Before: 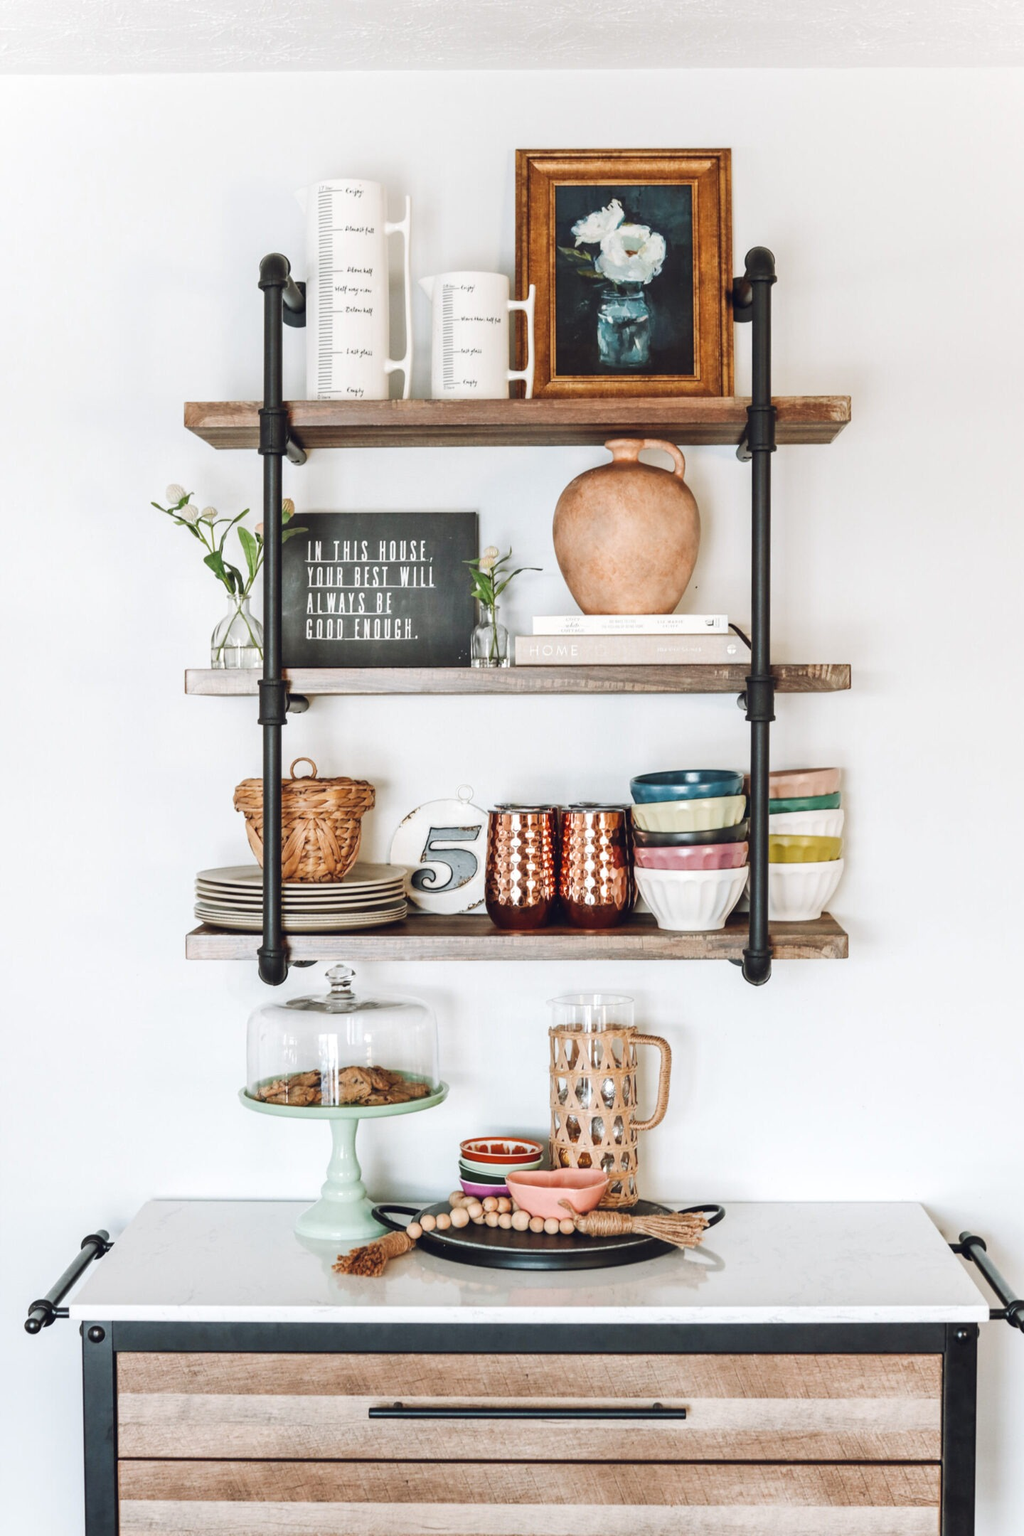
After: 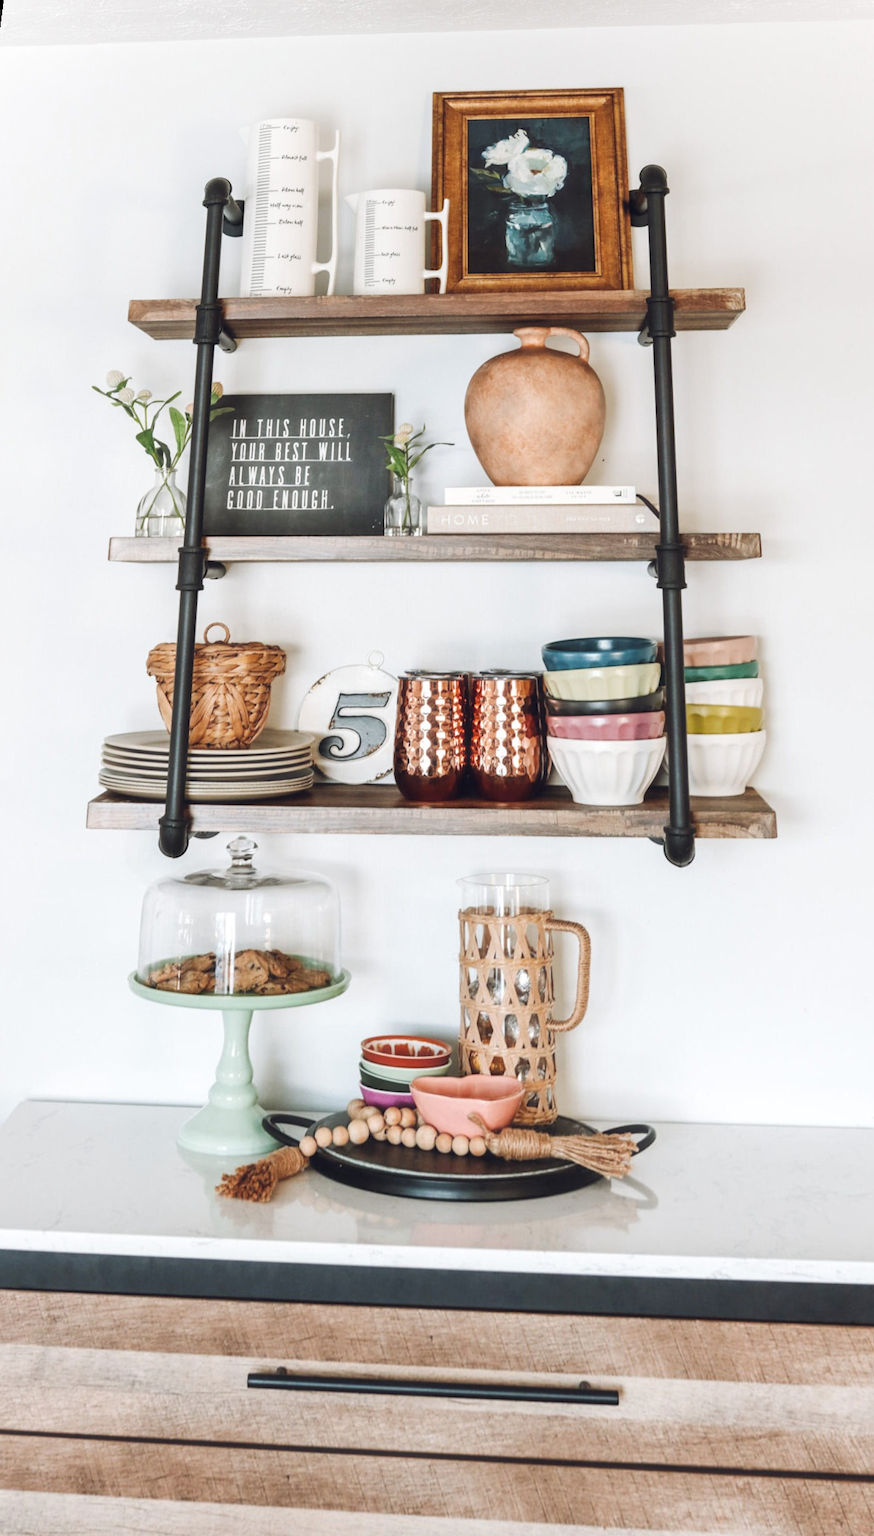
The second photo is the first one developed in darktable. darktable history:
haze removal: strength -0.05
rotate and perspective: rotation 0.72°, lens shift (vertical) -0.352, lens shift (horizontal) -0.051, crop left 0.152, crop right 0.859, crop top 0.019, crop bottom 0.964
